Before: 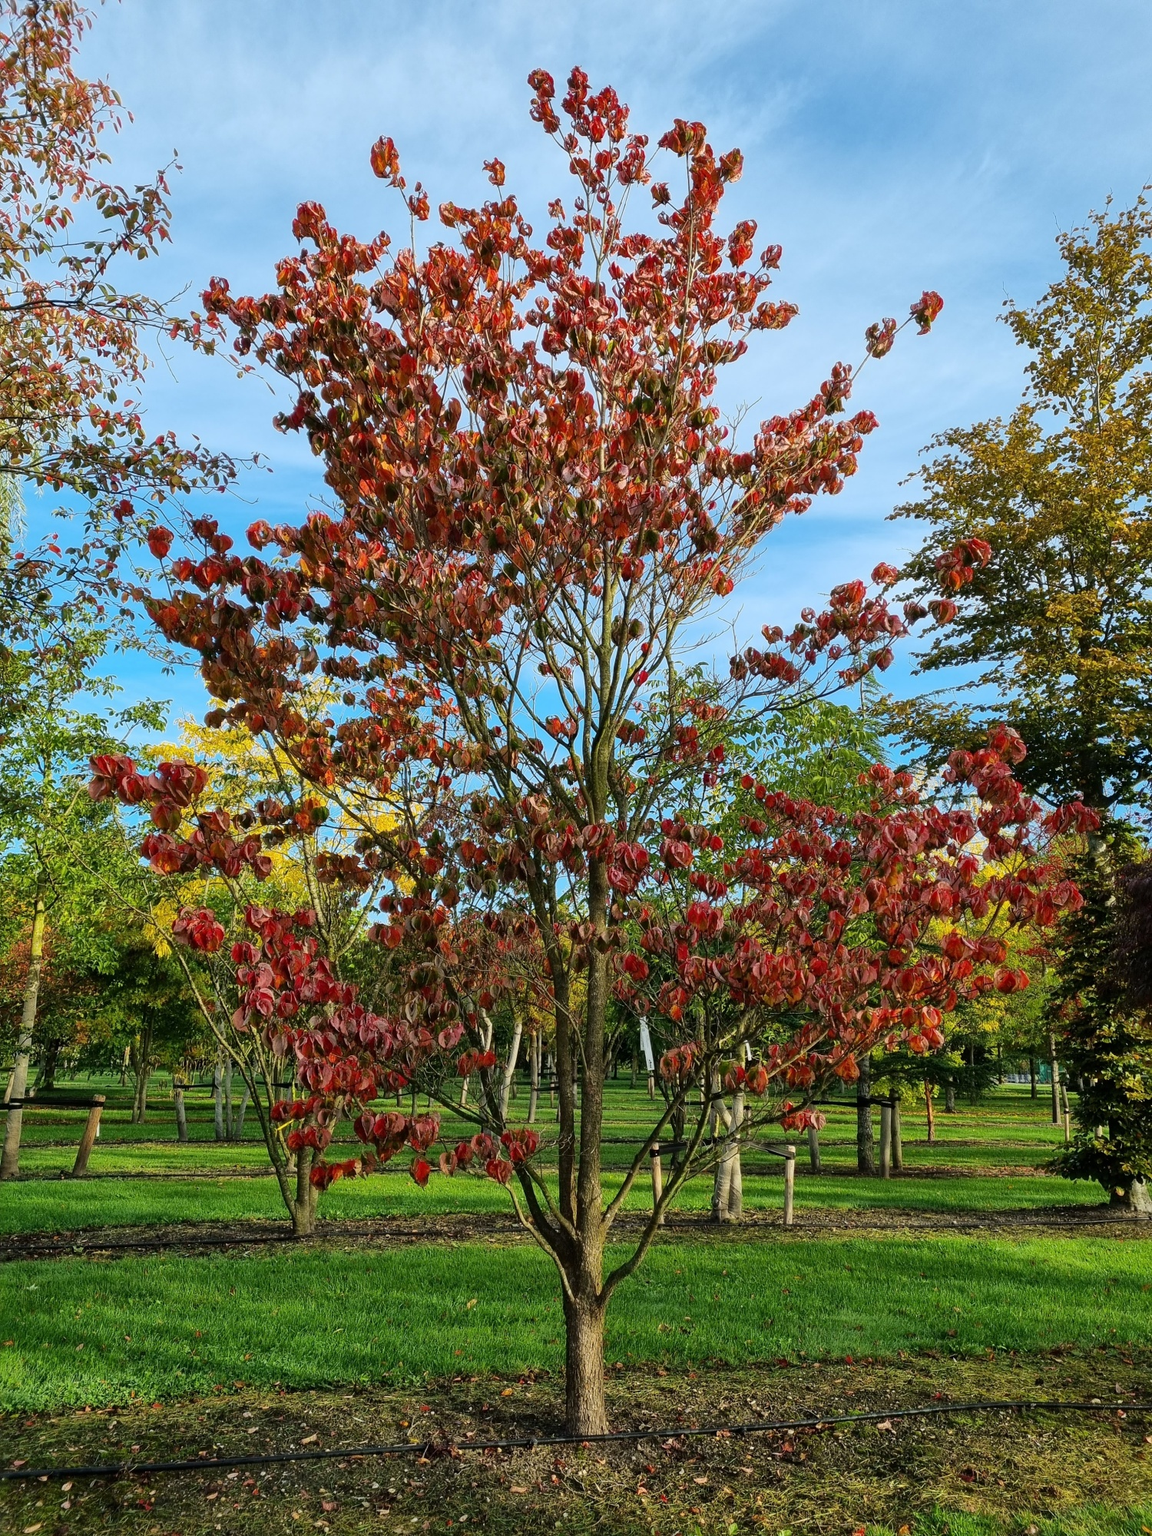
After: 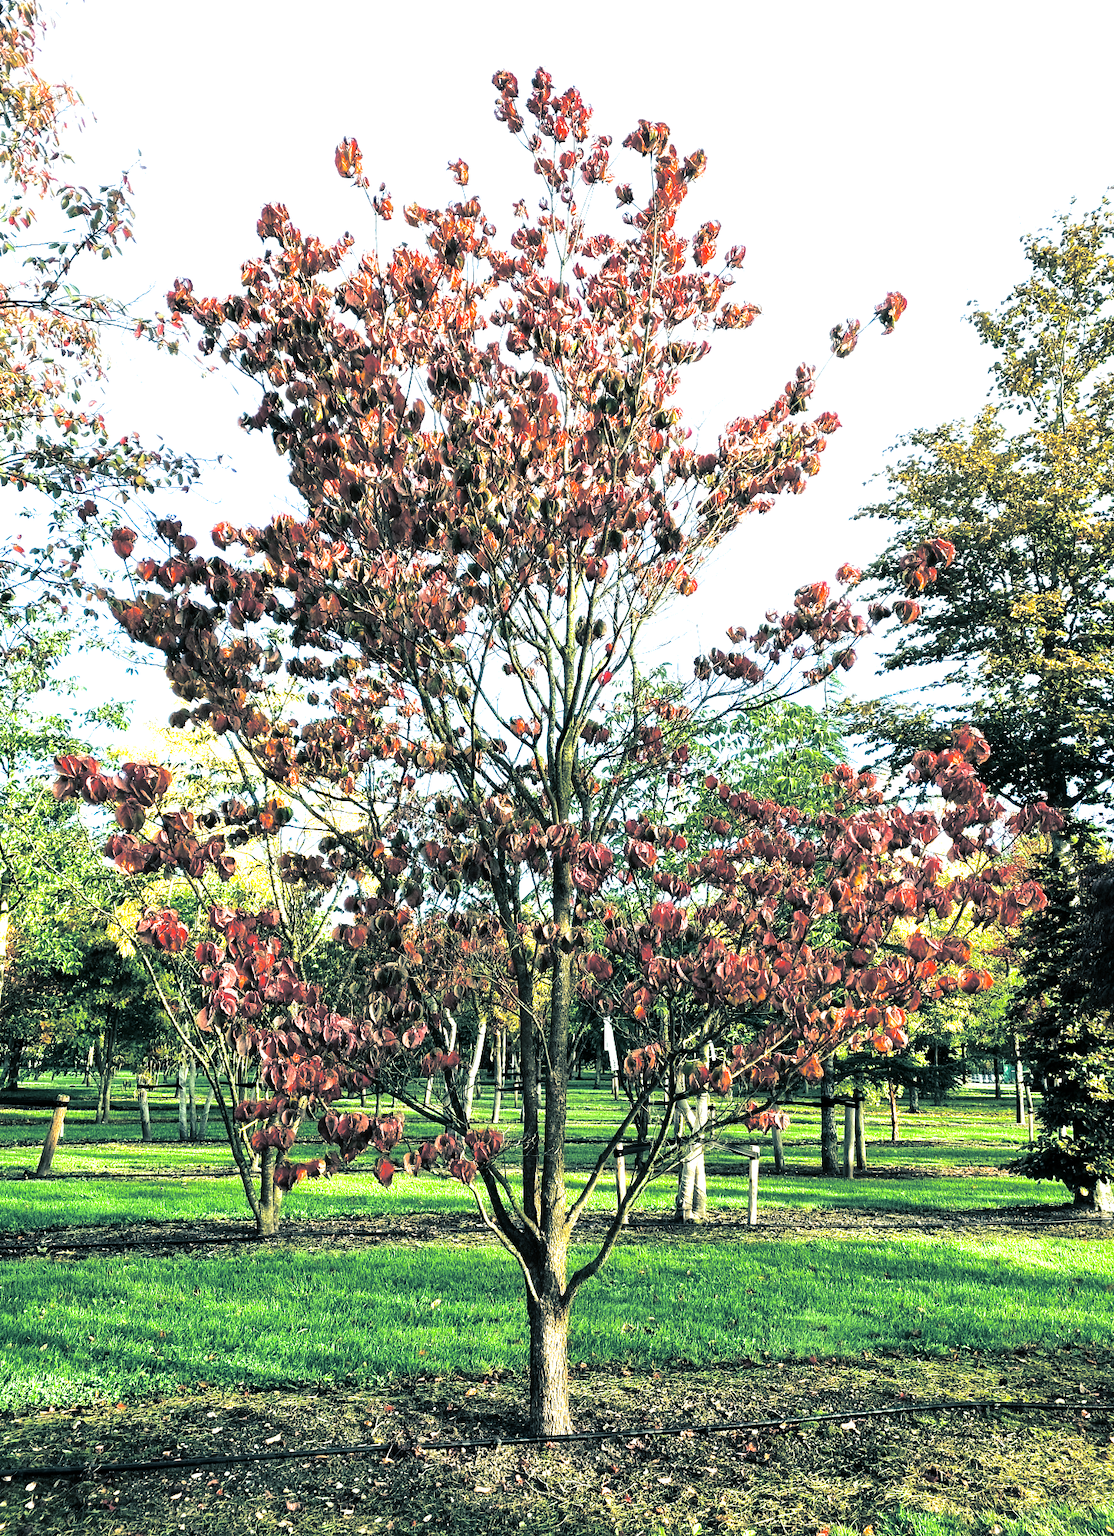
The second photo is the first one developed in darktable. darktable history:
tone curve: curves: ch0 [(0, 0) (0.153, 0.06) (1, 1)], color space Lab, linked channels, preserve colors none
crop and rotate: left 3.238%
exposure: black level correction 0.001, exposure 1.822 EV, compensate exposure bias true, compensate highlight preservation false
levels: mode automatic, black 0.023%, white 99.97%, levels [0.062, 0.494, 0.925]
split-toning: shadows › hue 205.2°, shadows › saturation 0.43, highlights › hue 54°, highlights › saturation 0.54
tone equalizer: on, module defaults
color correction: highlights a* -6.69, highlights b* 0.49
